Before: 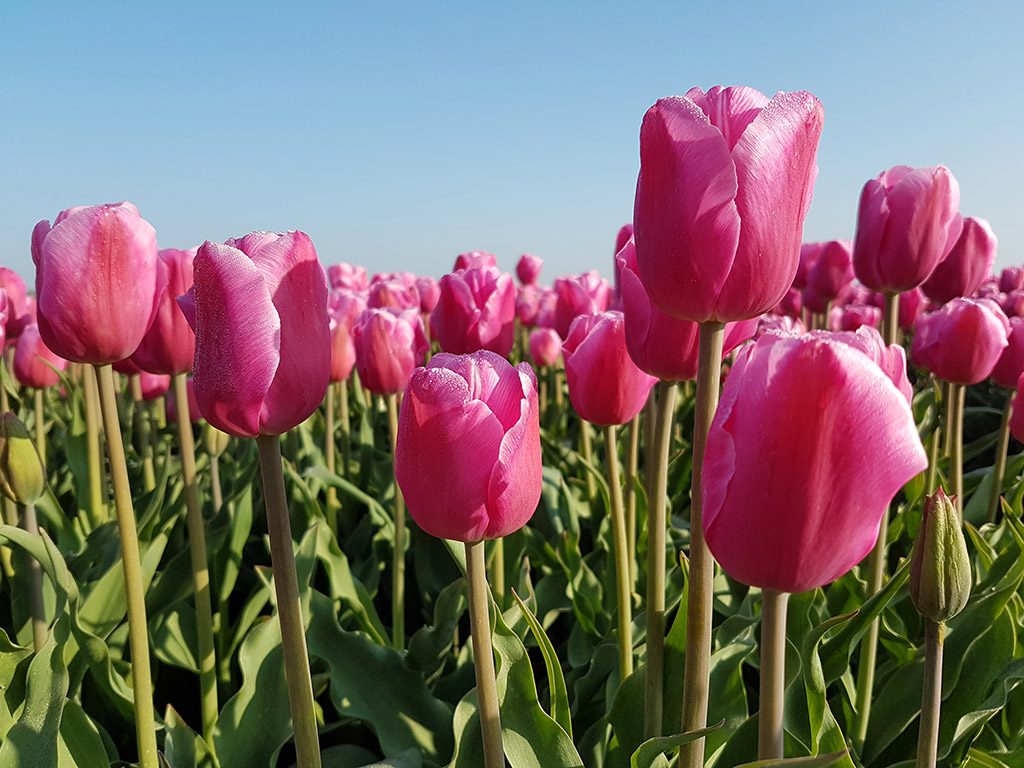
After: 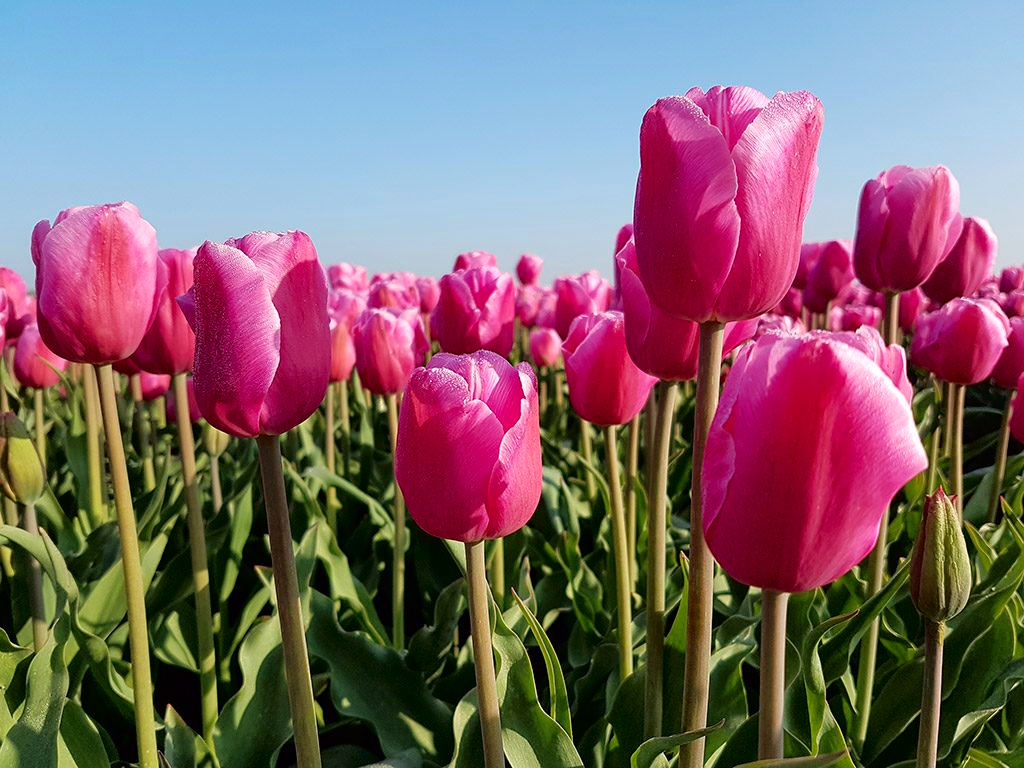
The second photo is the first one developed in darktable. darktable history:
tone curve: curves: ch0 [(0, 0) (0.126, 0.061) (0.362, 0.382) (0.498, 0.498) (0.706, 0.712) (1, 1)]; ch1 [(0, 0) (0.5, 0.505) (0.55, 0.578) (1, 1)]; ch2 [(0, 0) (0.44, 0.424) (0.489, 0.483) (0.537, 0.538) (1, 1)], color space Lab, independent channels, preserve colors none
